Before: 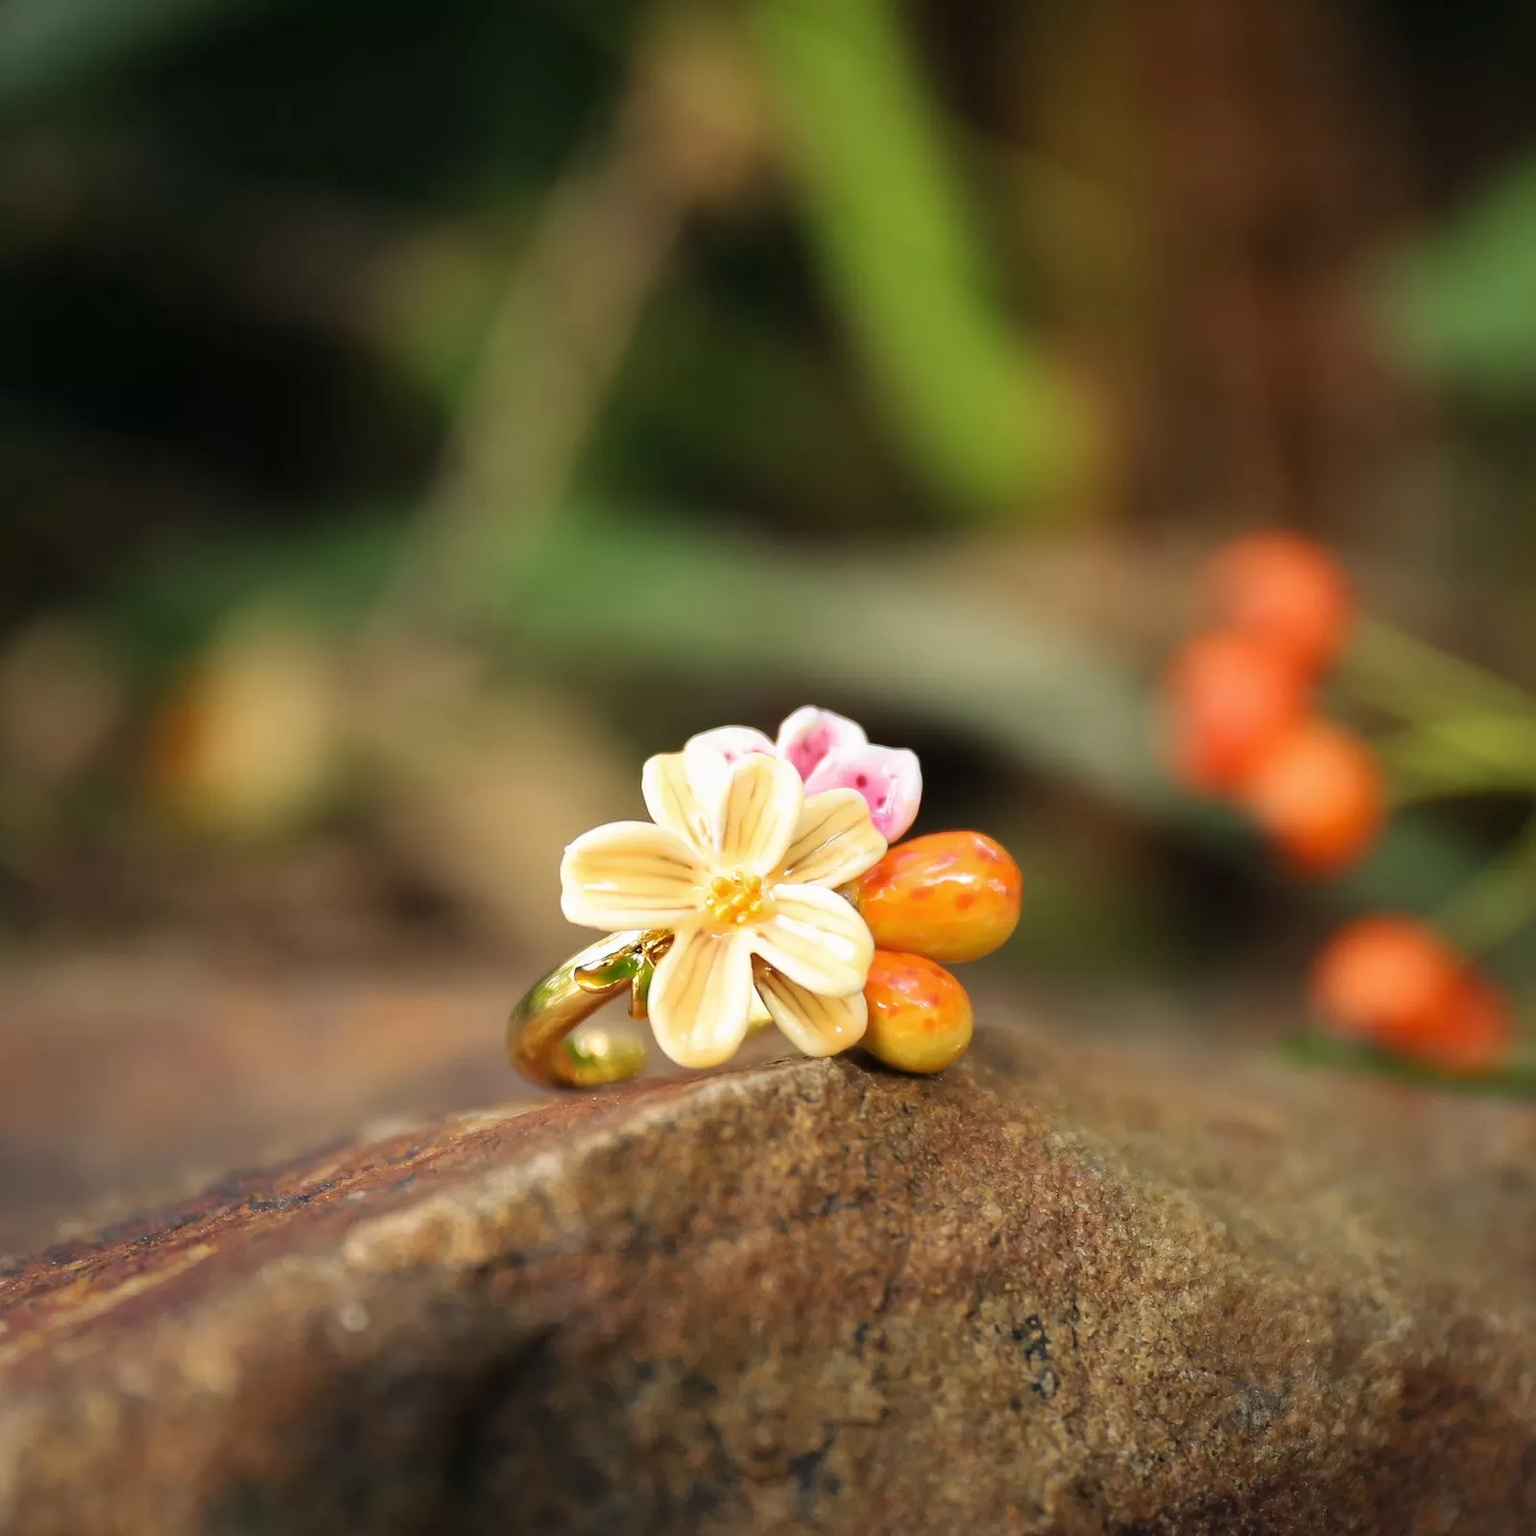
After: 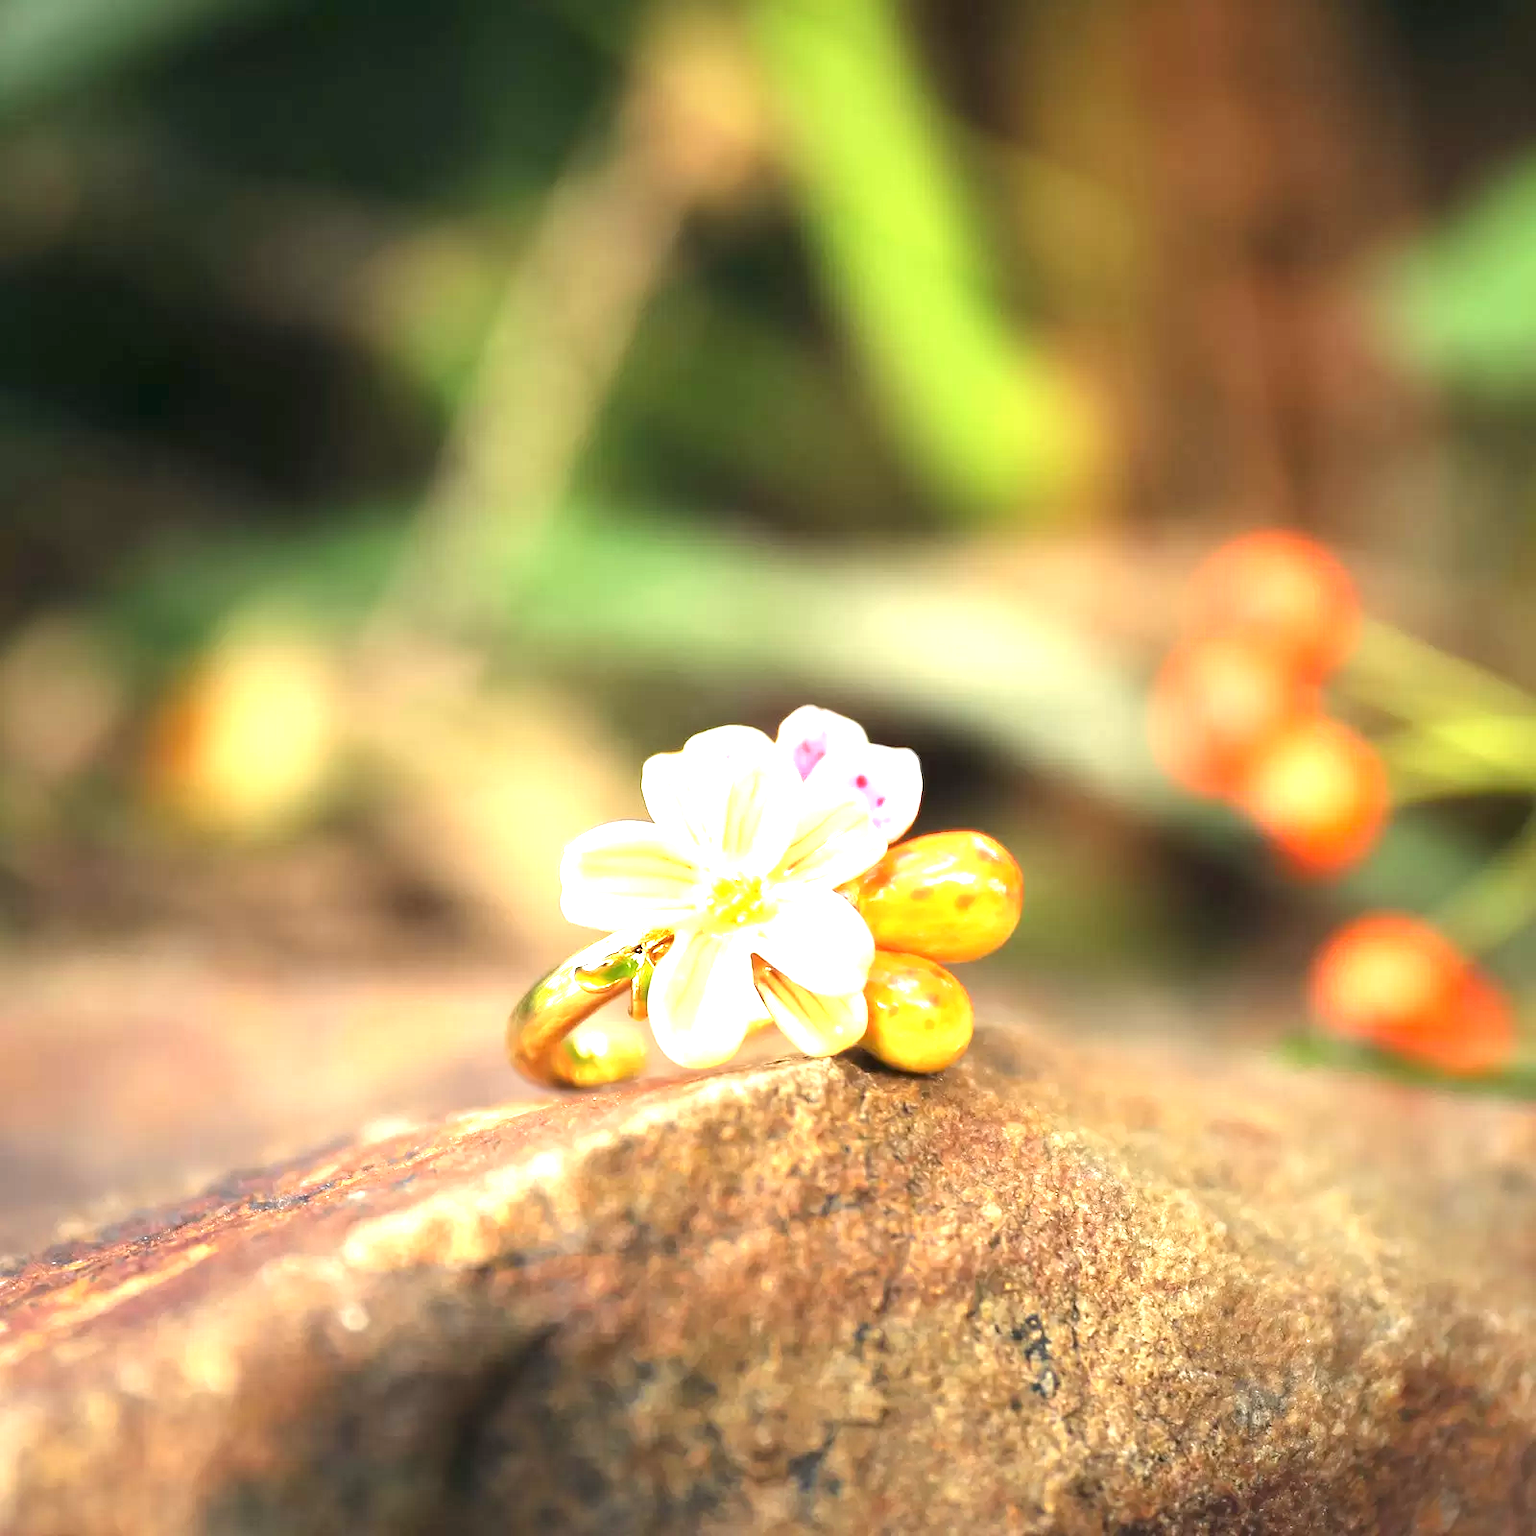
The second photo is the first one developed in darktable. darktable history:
exposure: black level correction 0, exposure 1.741 EV, compensate exposure bias true, compensate highlight preservation false
